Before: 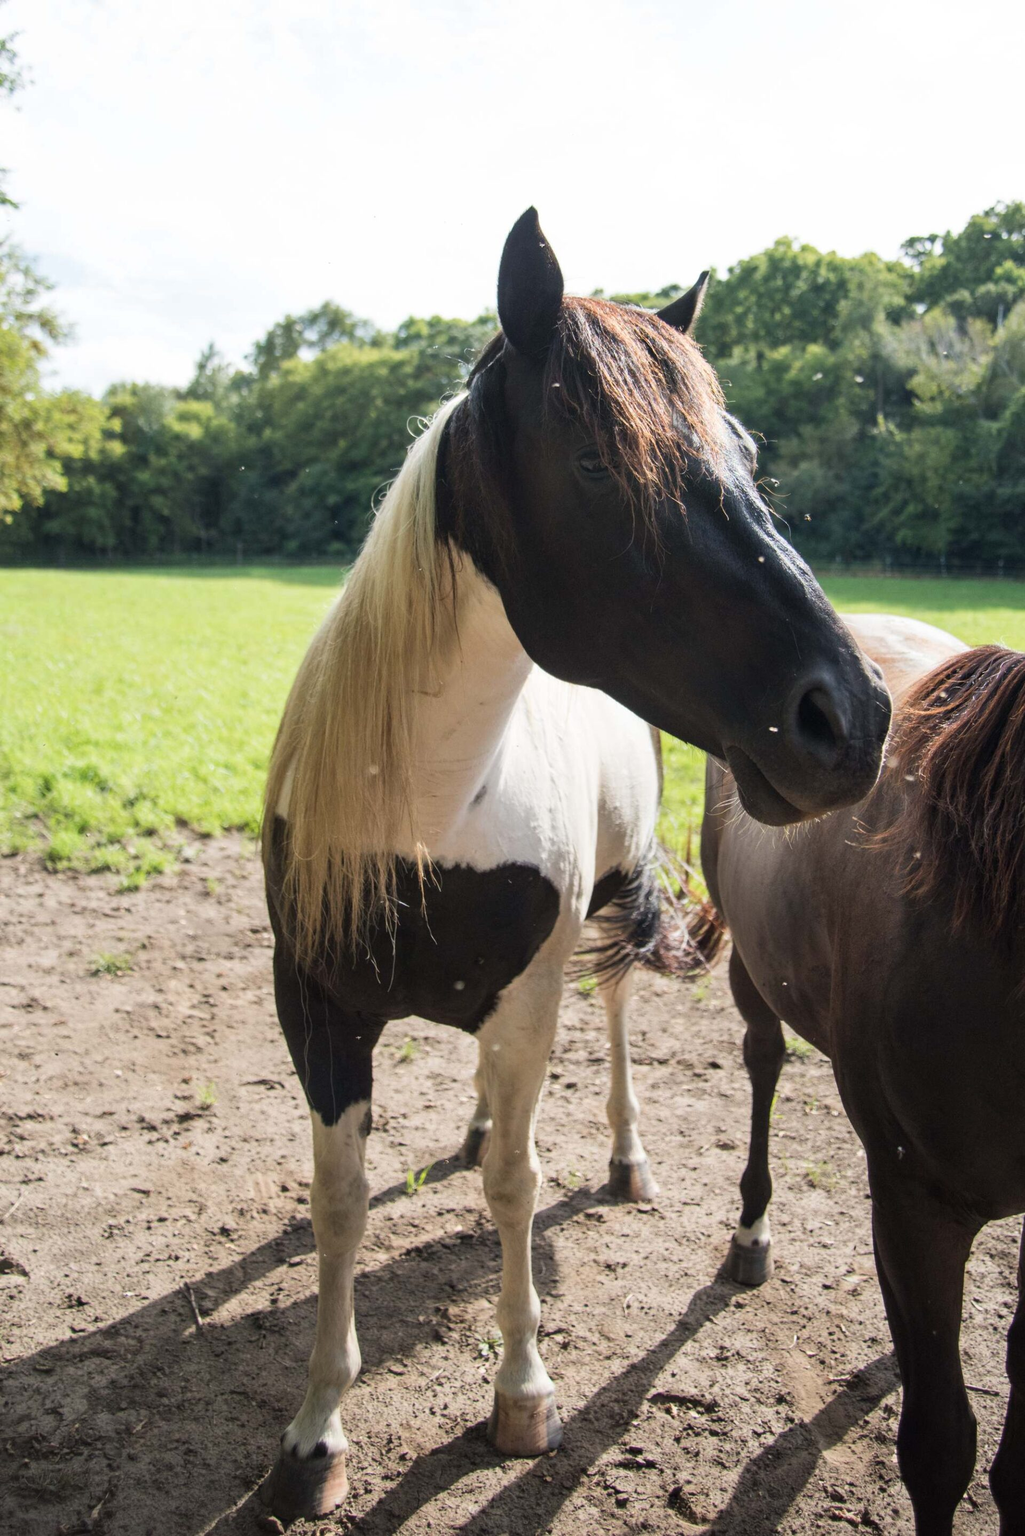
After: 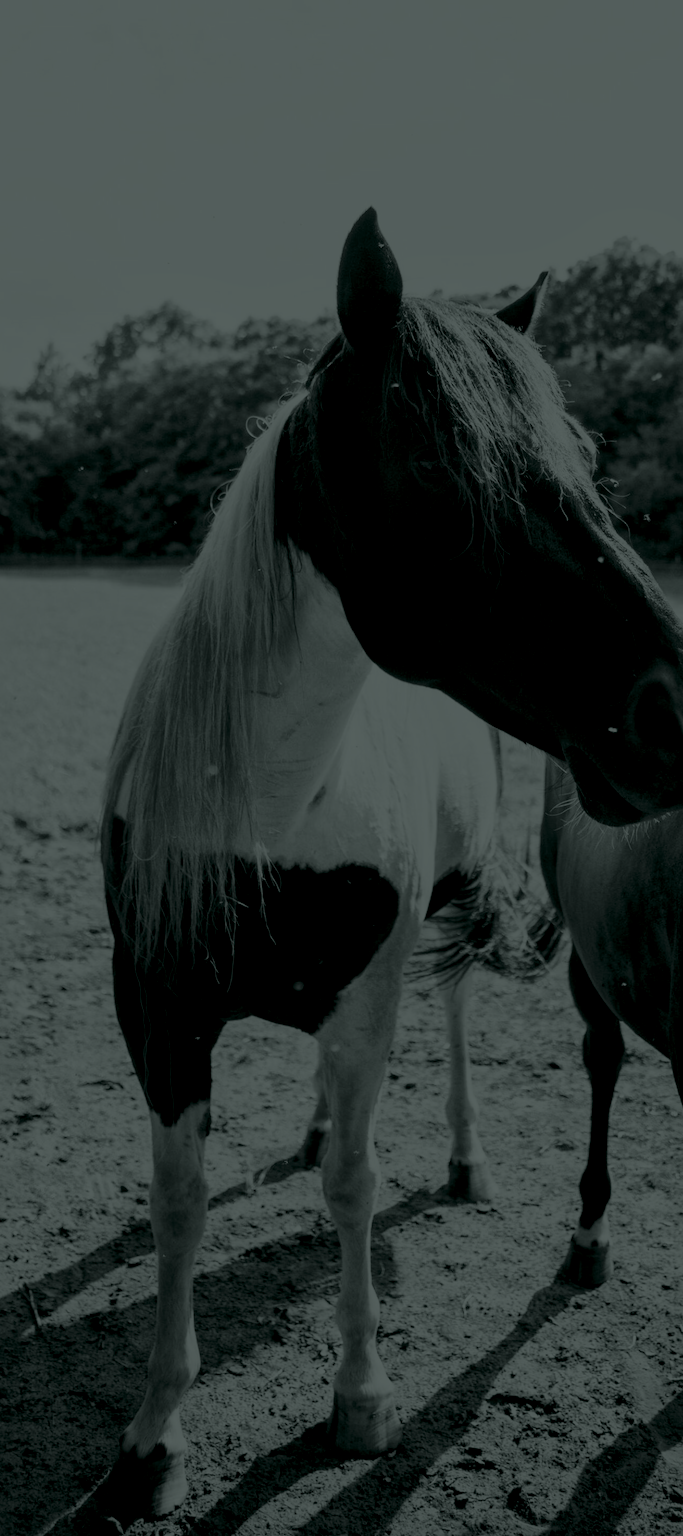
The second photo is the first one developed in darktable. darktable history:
contrast brightness saturation: contrast 0.24, brightness 0.09
tone equalizer: on, module defaults
crop and rotate: left 15.754%, right 17.579%
colorize: hue 90°, saturation 19%, lightness 1.59%, version 1
global tonemap: drago (1, 100), detail 1
